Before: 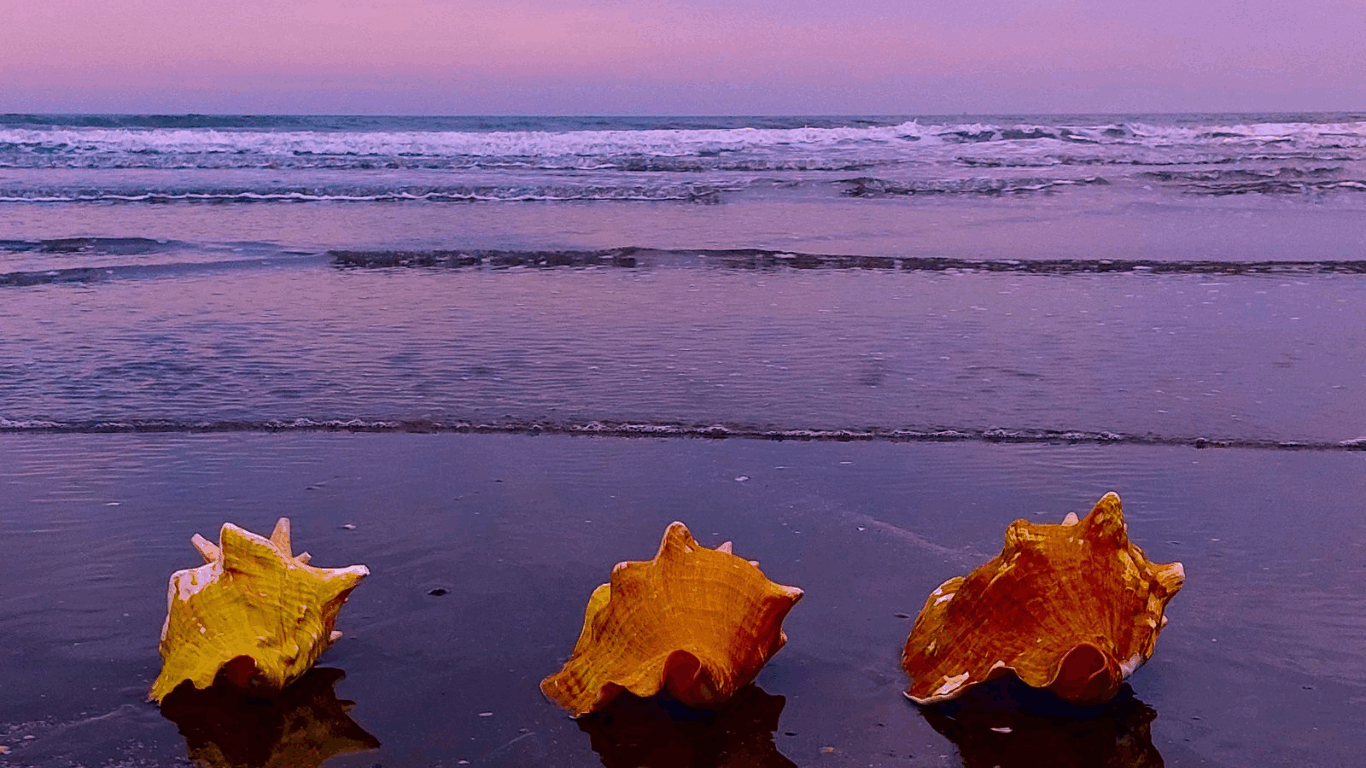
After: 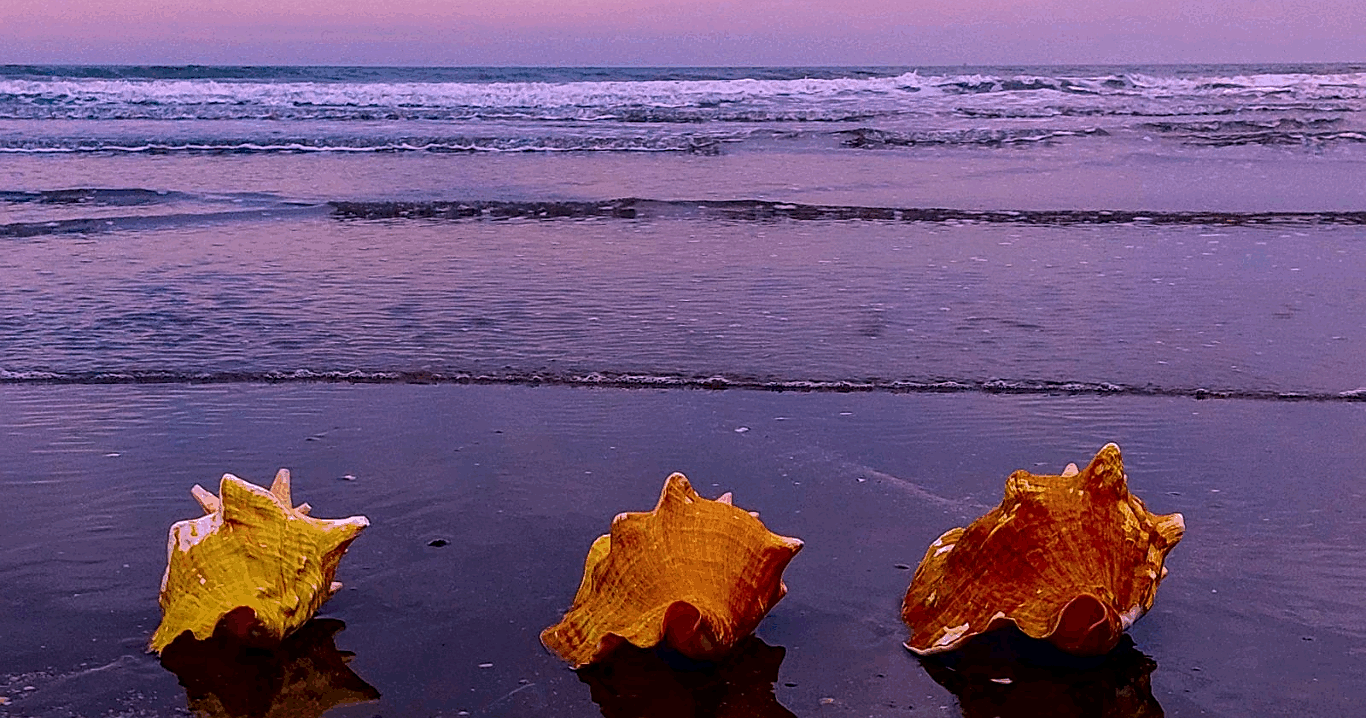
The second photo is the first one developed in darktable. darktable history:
crop and rotate: top 6.45%
sharpen: on, module defaults
local contrast: on, module defaults
